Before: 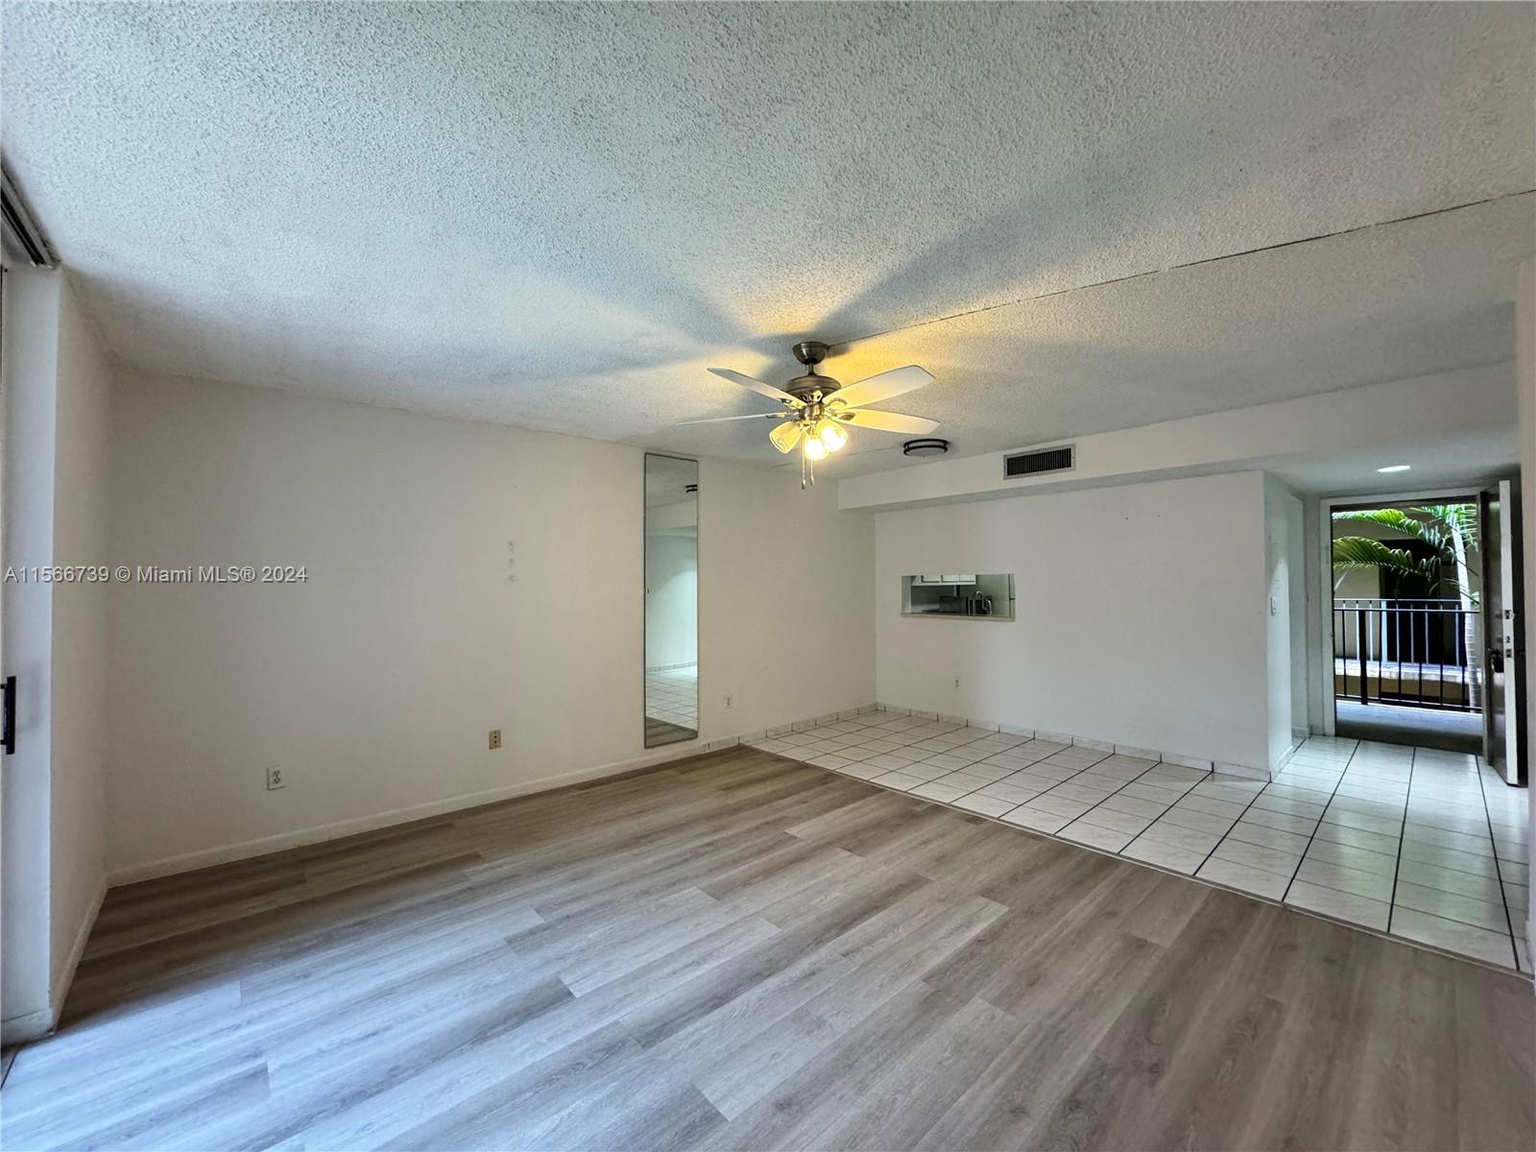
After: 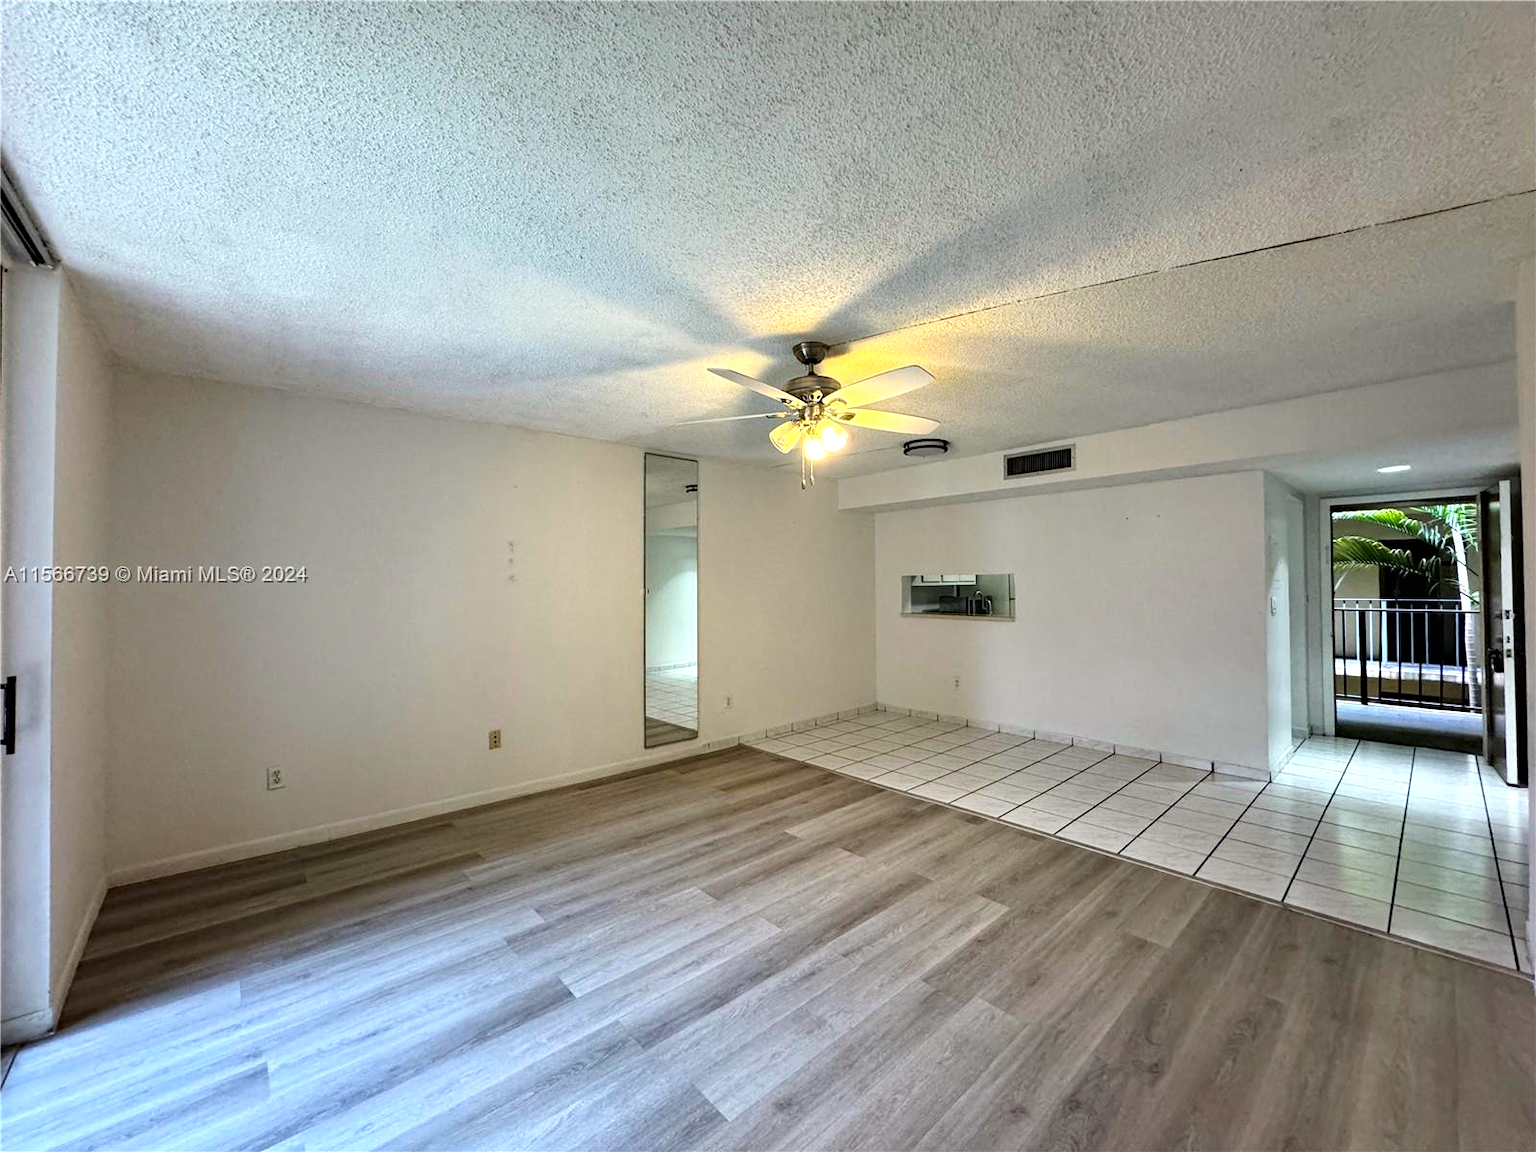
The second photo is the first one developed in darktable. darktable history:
haze removal: adaptive false
tone equalizer: -8 EV -0.388 EV, -7 EV -0.394 EV, -6 EV -0.341 EV, -5 EV -0.224 EV, -3 EV 0.192 EV, -2 EV 0.35 EV, -1 EV 0.373 EV, +0 EV 0.396 EV
